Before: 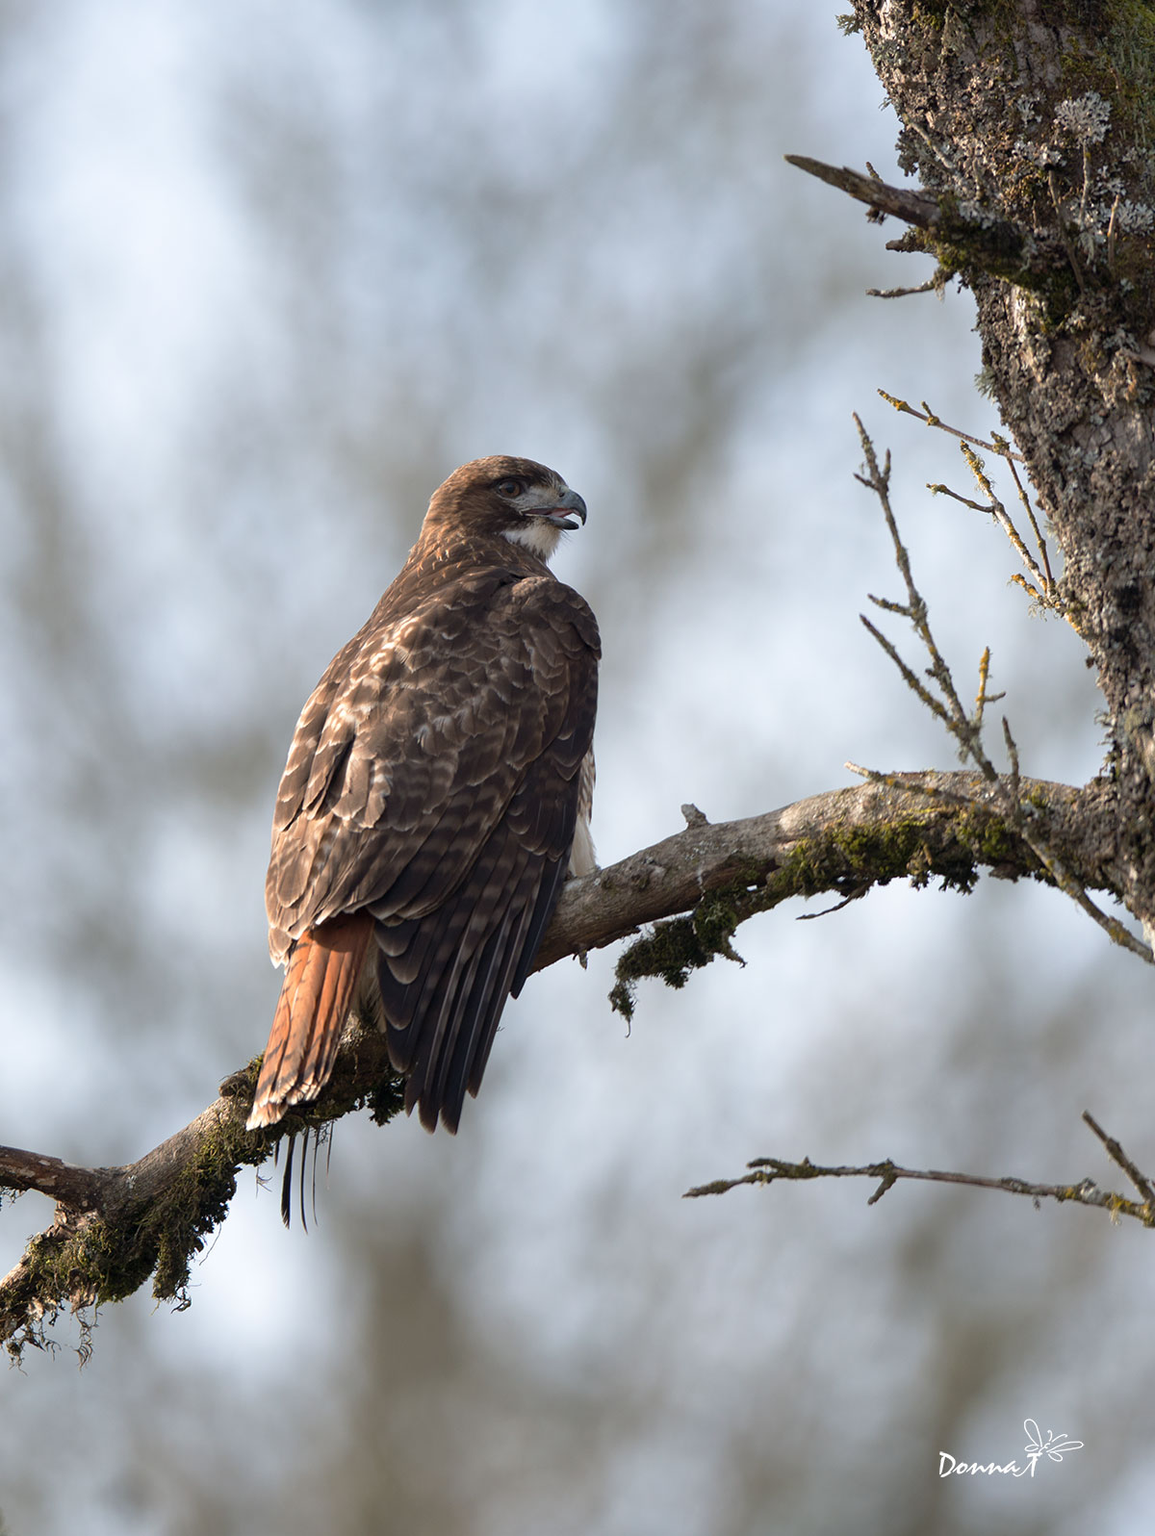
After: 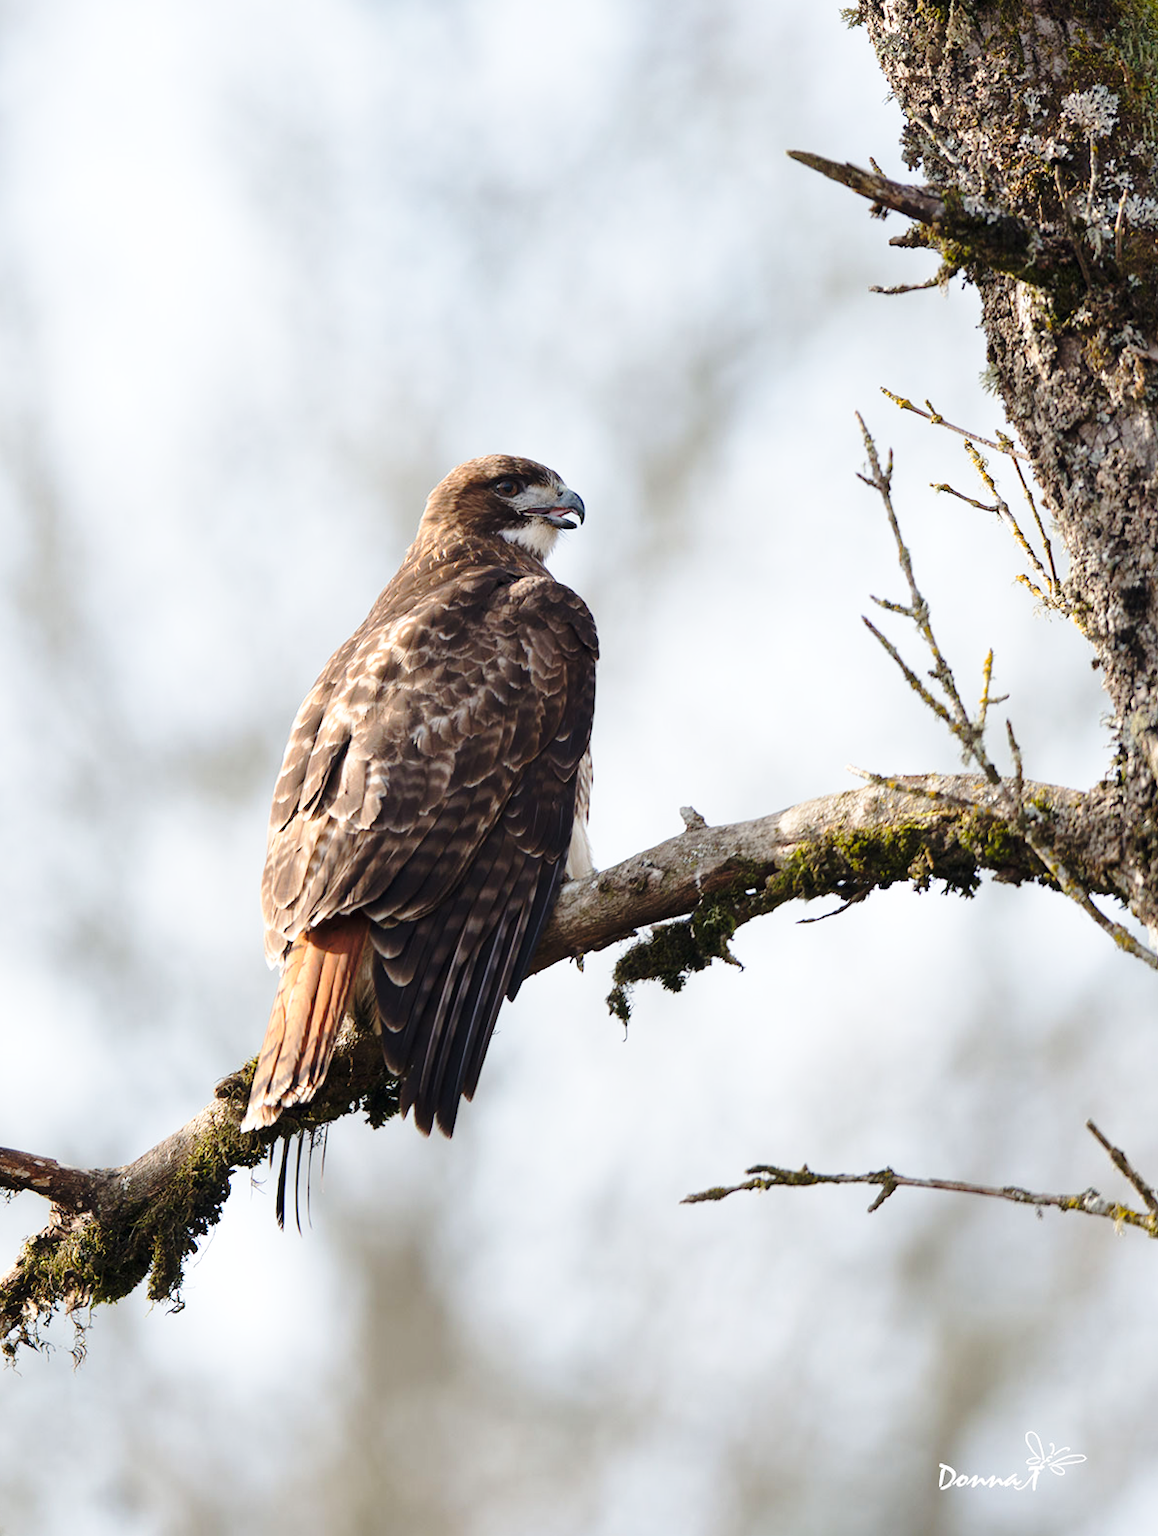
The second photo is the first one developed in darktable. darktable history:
rotate and perspective: rotation 0.192°, lens shift (horizontal) -0.015, crop left 0.005, crop right 0.996, crop top 0.006, crop bottom 0.99
base curve: curves: ch0 [(0, 0) (0.032, 0.037) (0.105, 0.228) (0.435, 0.76) (0.856, 0.983) (1, 1)], preserve colors none
